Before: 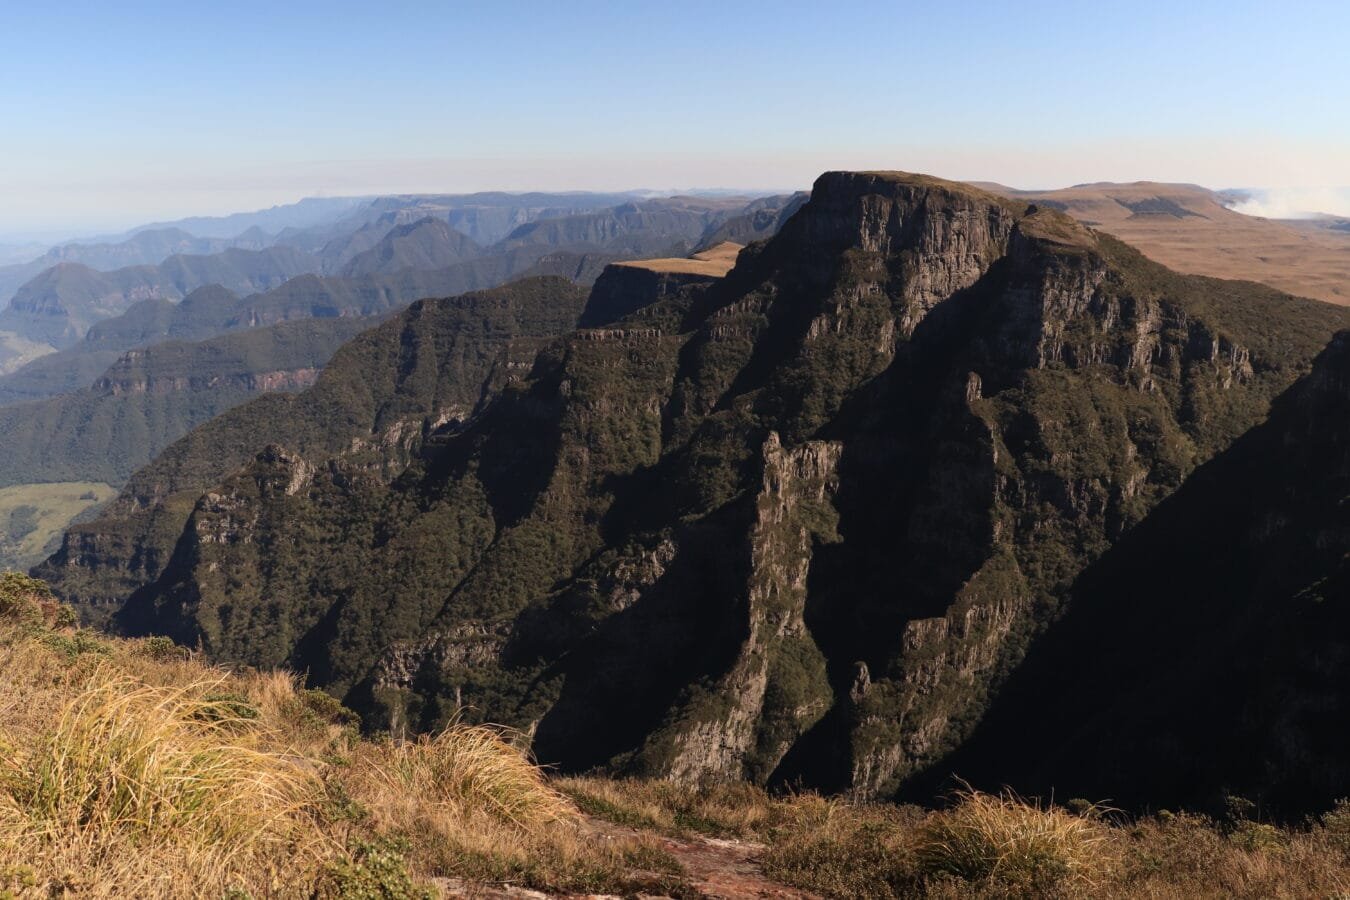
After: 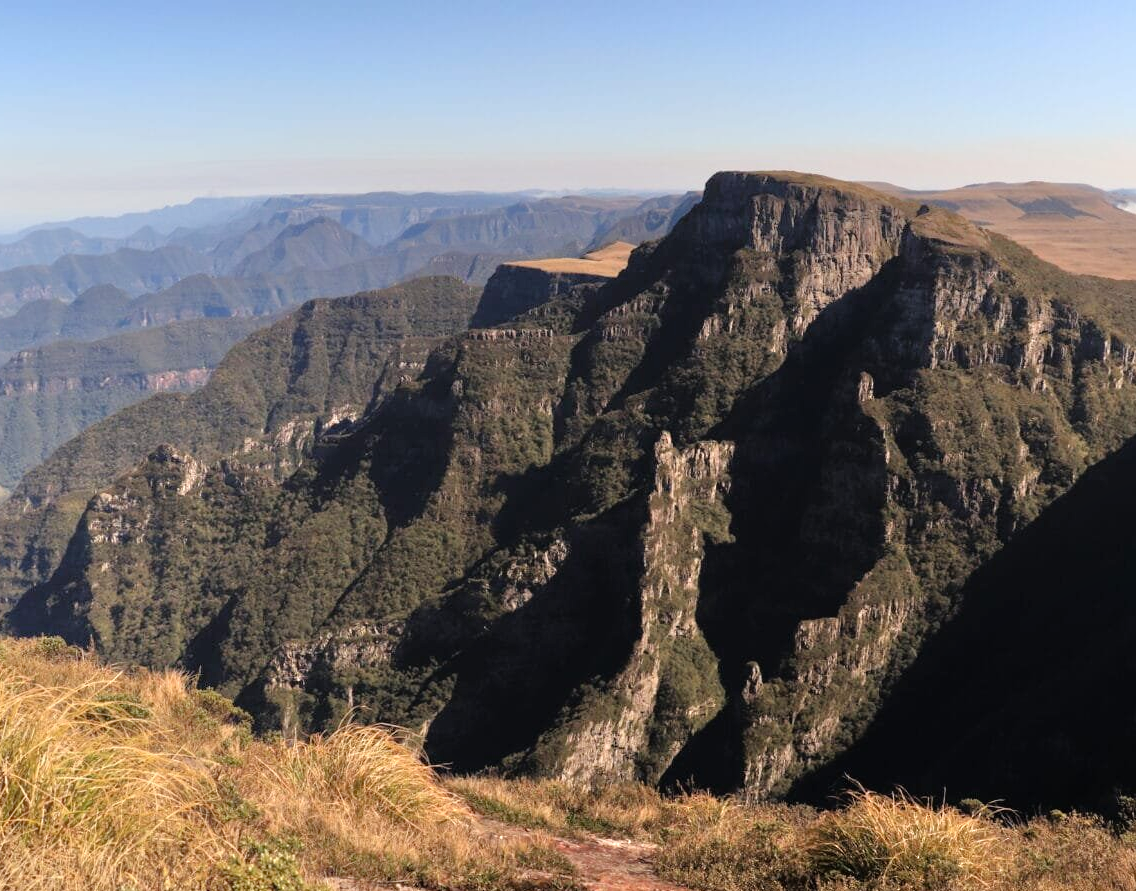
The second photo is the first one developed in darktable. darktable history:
crop: left 8.026%, right 7.374%
tone equalizer: -7 EV 0.15 EV, -6 EV 0.6 EV, -5 EV 1.15 EV, -4 EV 1.33 EV, -3 EV 1.15 EV, -2 EV 0.6 EV, -1 EV 0.15 EV, mask exposure compensation -0.5 EV
